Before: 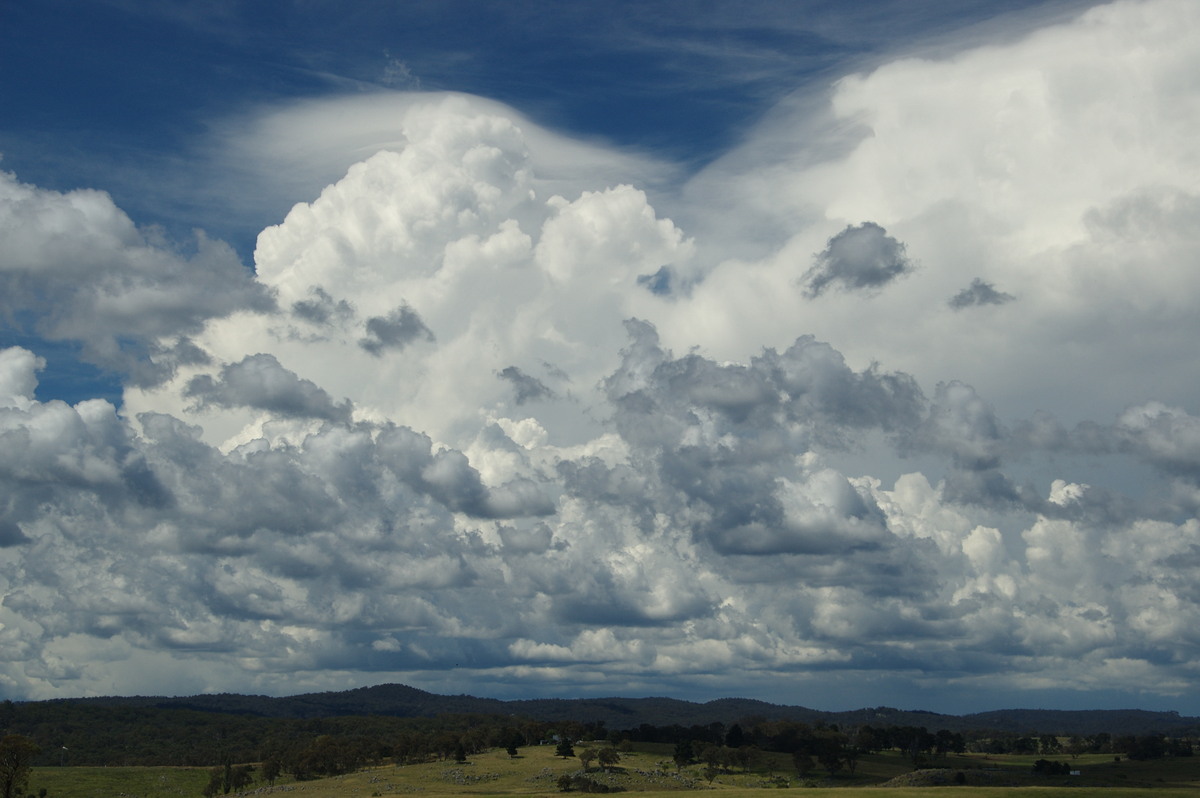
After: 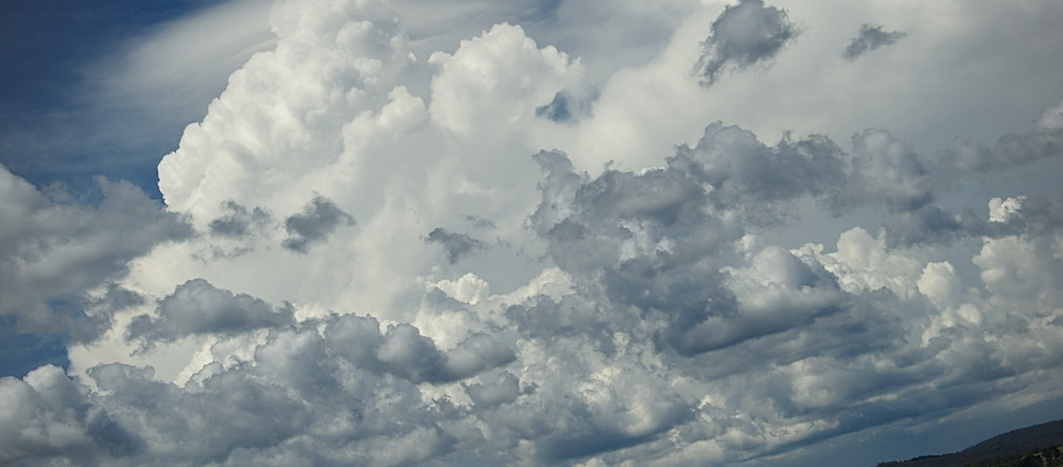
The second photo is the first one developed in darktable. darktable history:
crop: left 1.507%, top 6.147%, right 1.379%, bottom 6.637%
rotate and perspective: rotation -14.8°, crop left 0.1, crop right 0.903, crop top 0.25, crop bottom 0.748
vignetting: fall-off radius 45%, brightness -0.33
sharpen: amount 0.478
